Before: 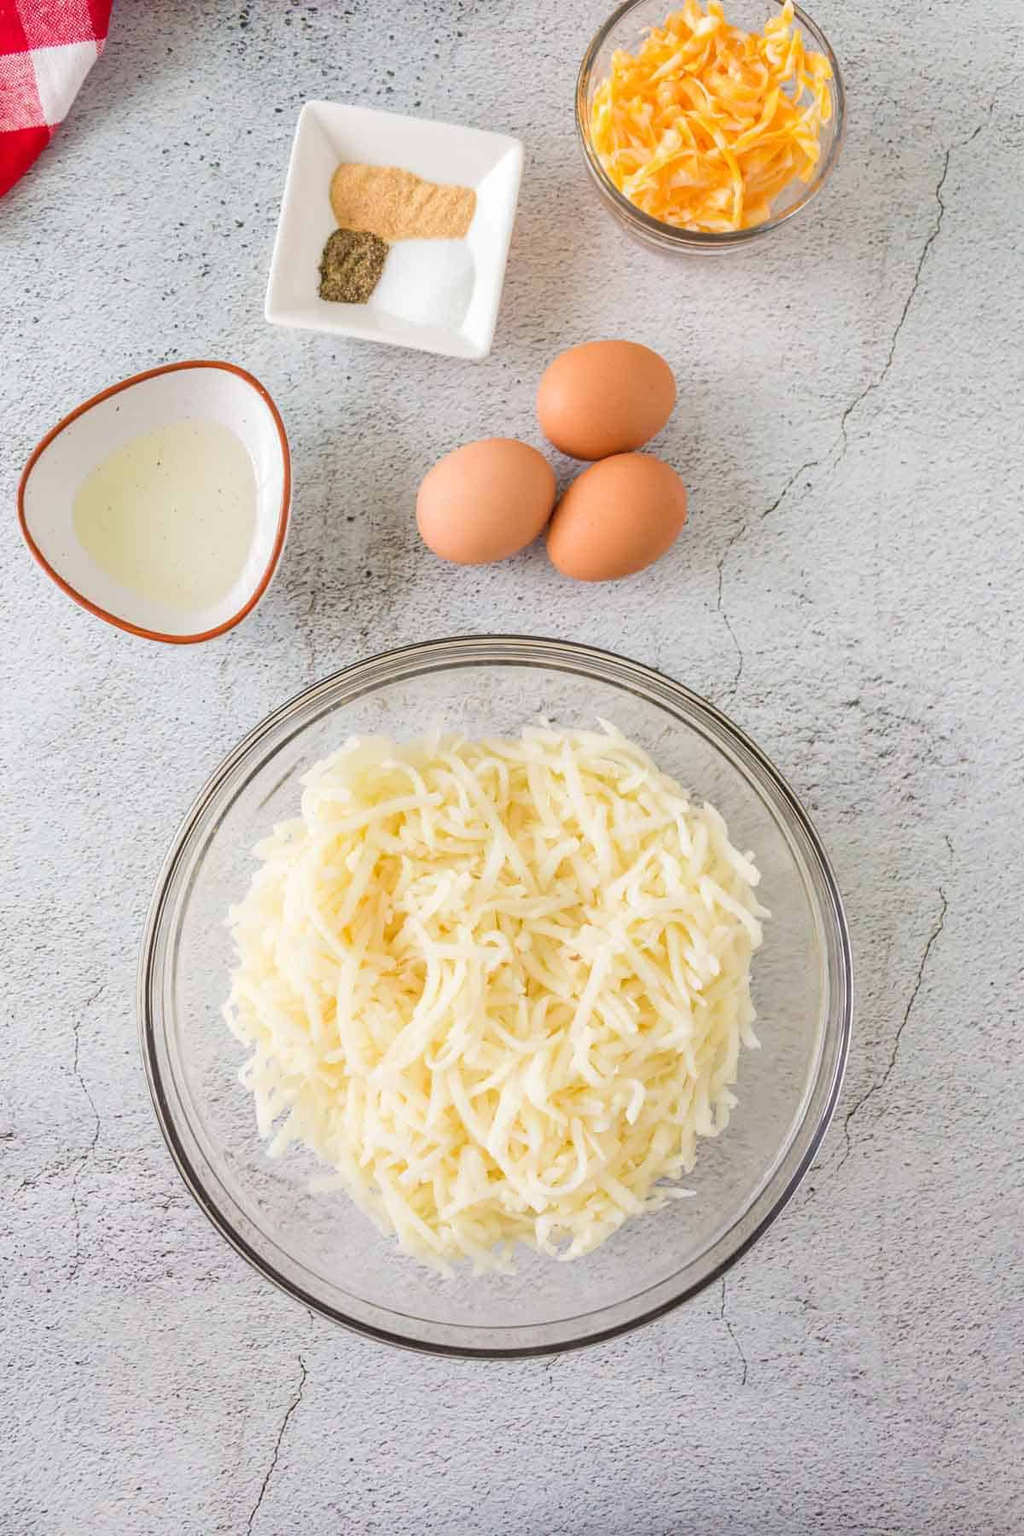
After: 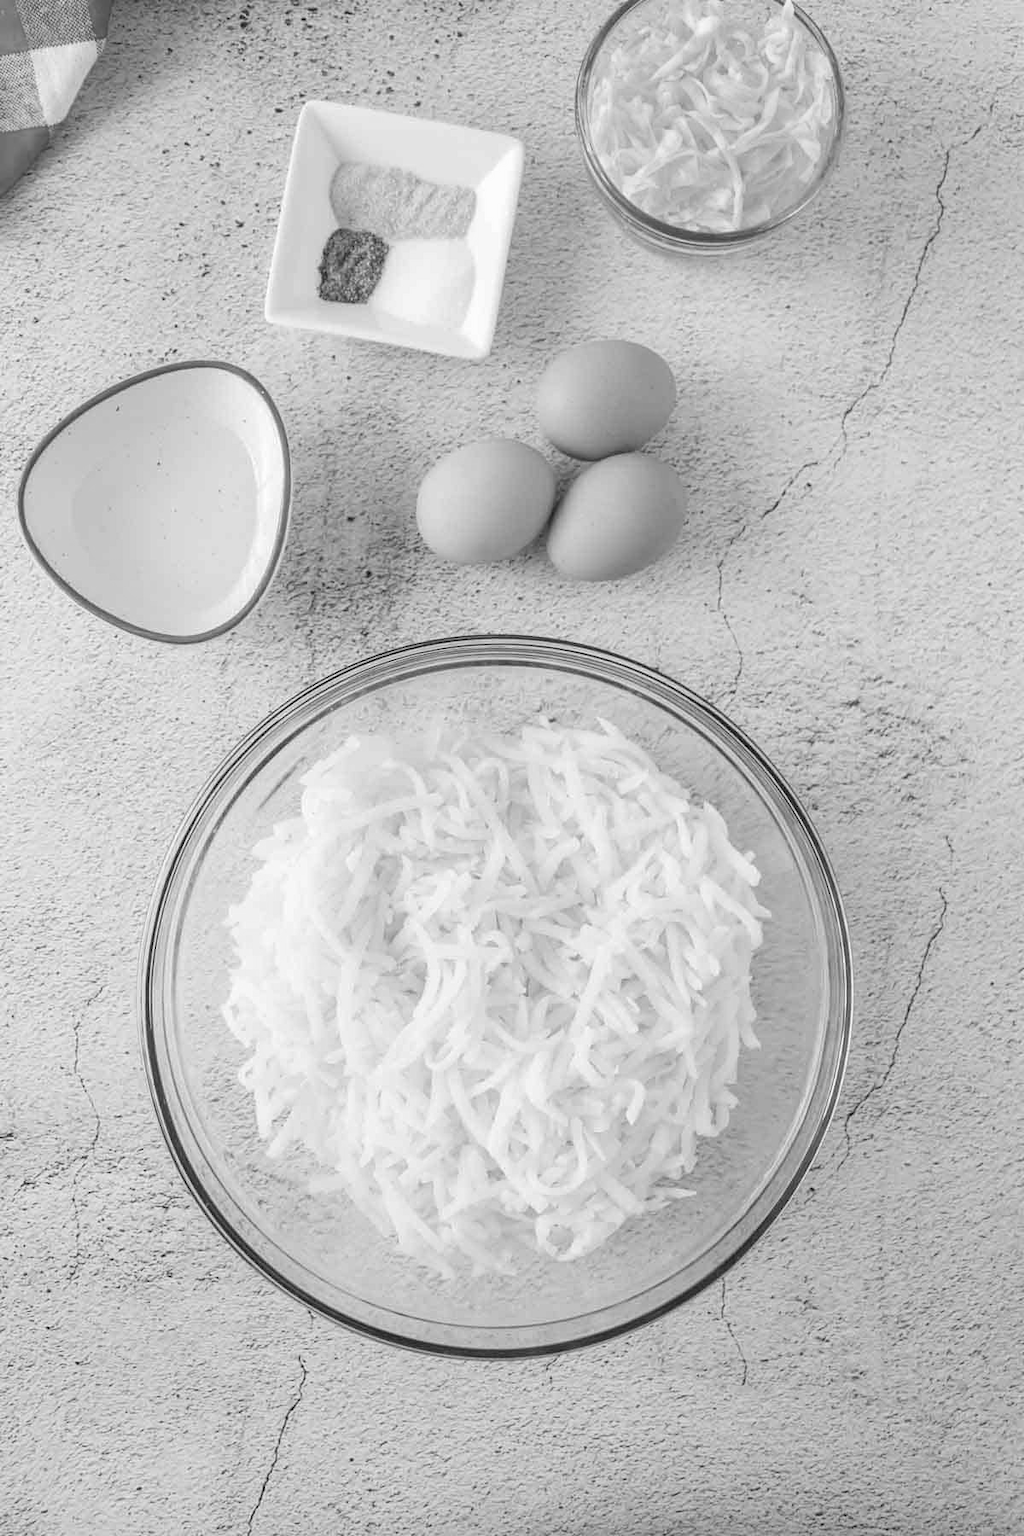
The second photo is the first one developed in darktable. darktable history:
color calibration: output gray [0.714, 0.278, 0, 0], illuminant as shot in camera, x 0.358, y 0.373, temperature 4628.91 K
